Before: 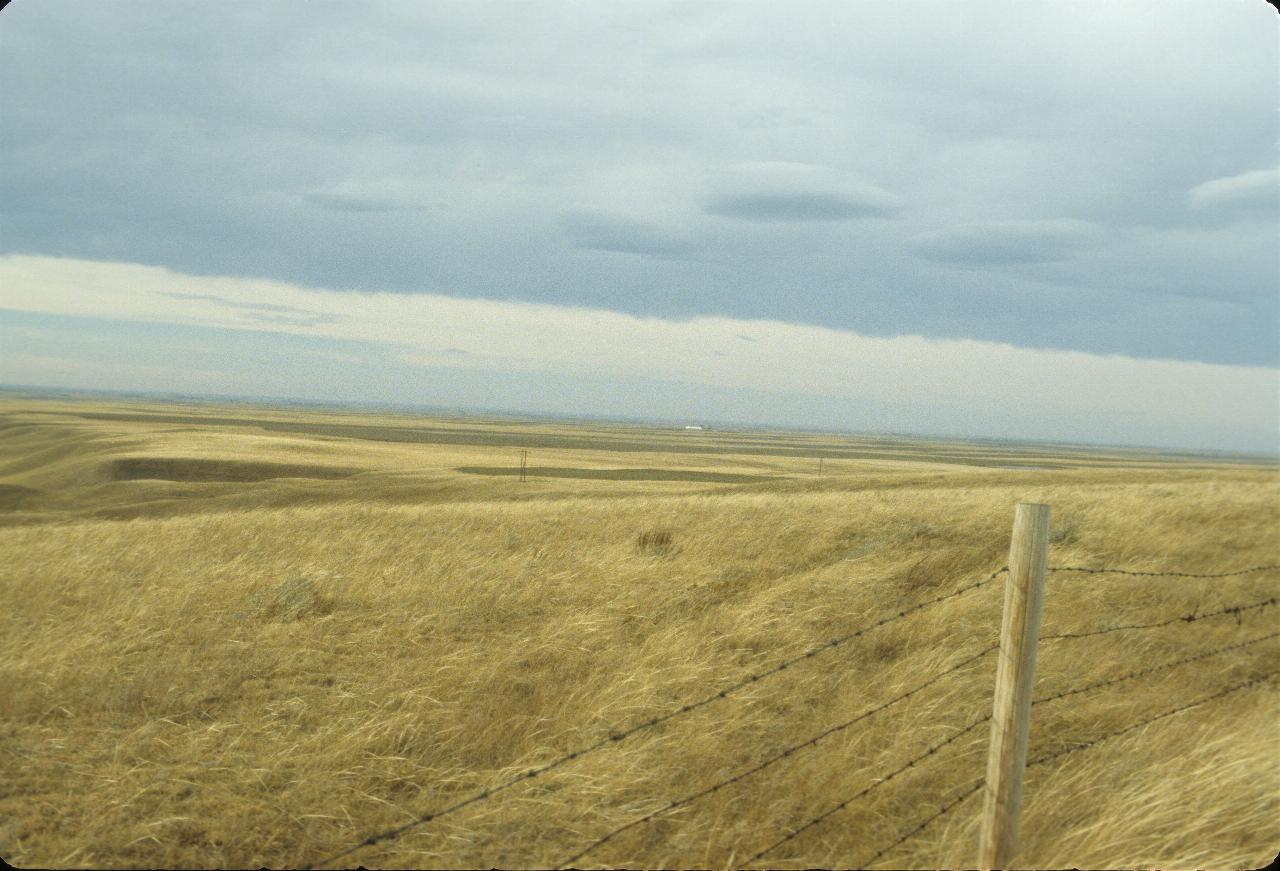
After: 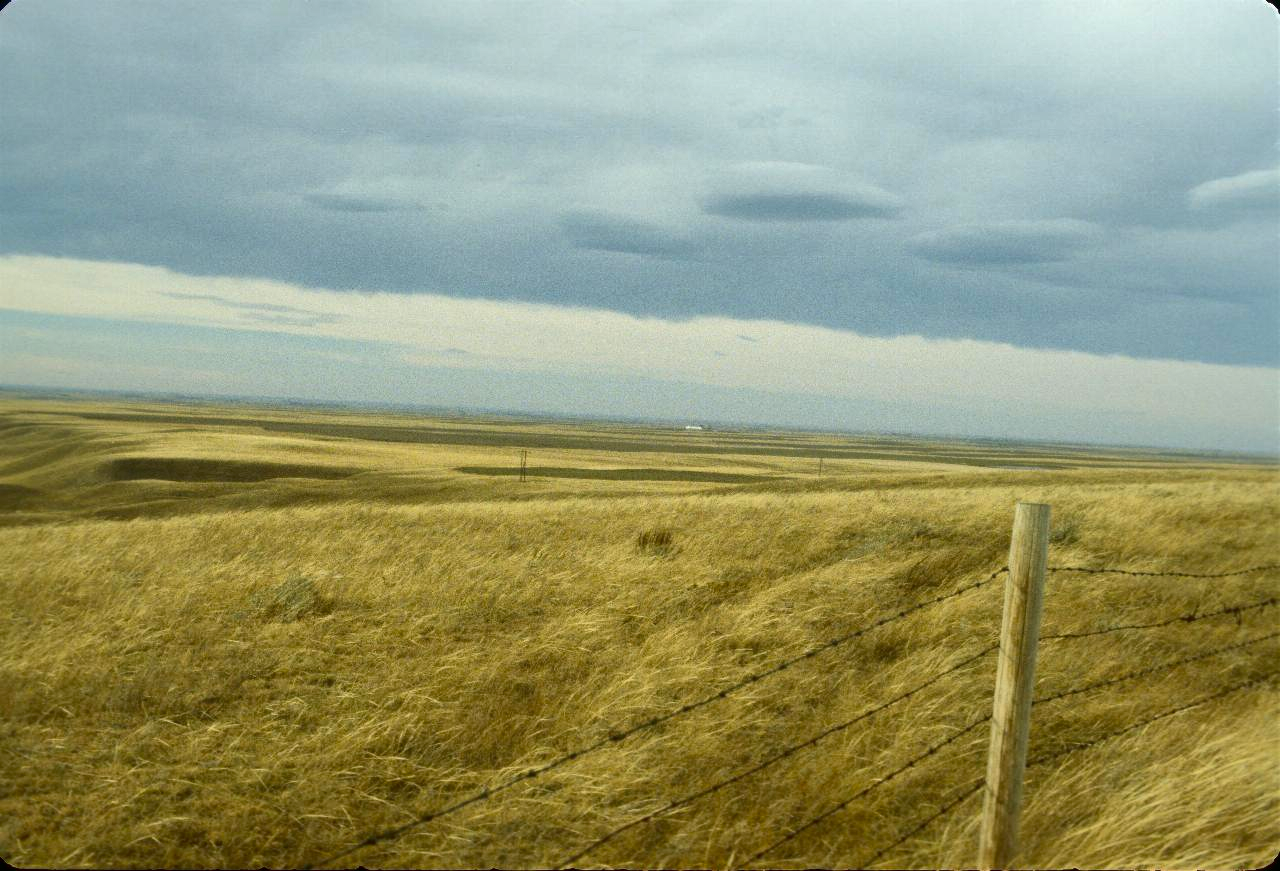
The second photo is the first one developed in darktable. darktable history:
shadows and highlights: on, module defaults
contrast brightness saturation: contrast 0.224, brightness -0.189, saturation 0.234
